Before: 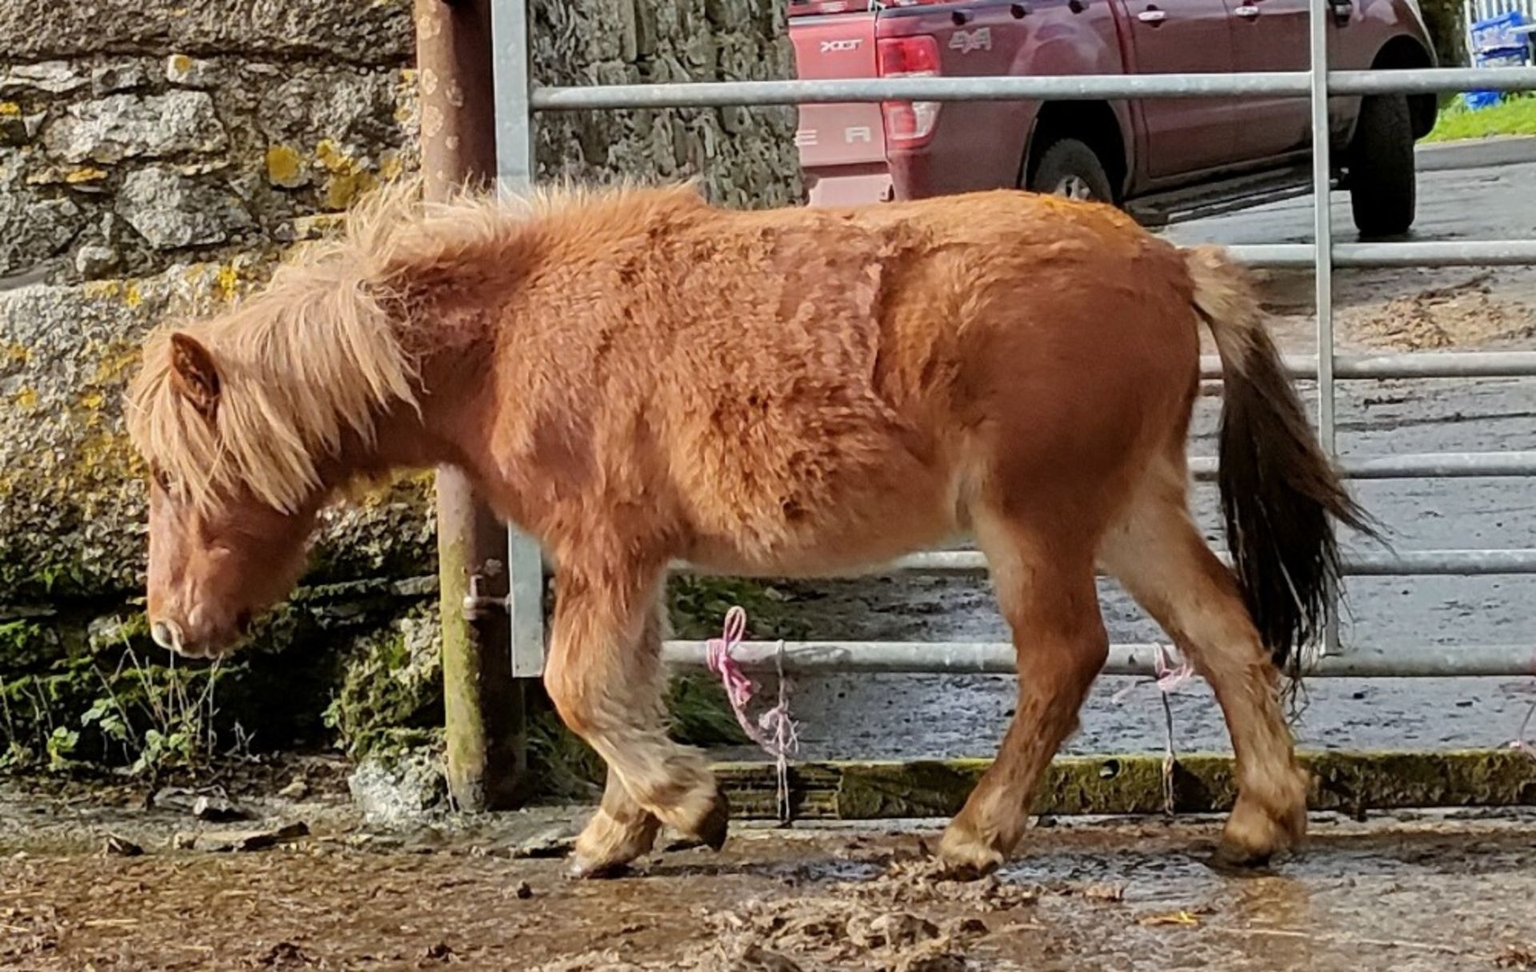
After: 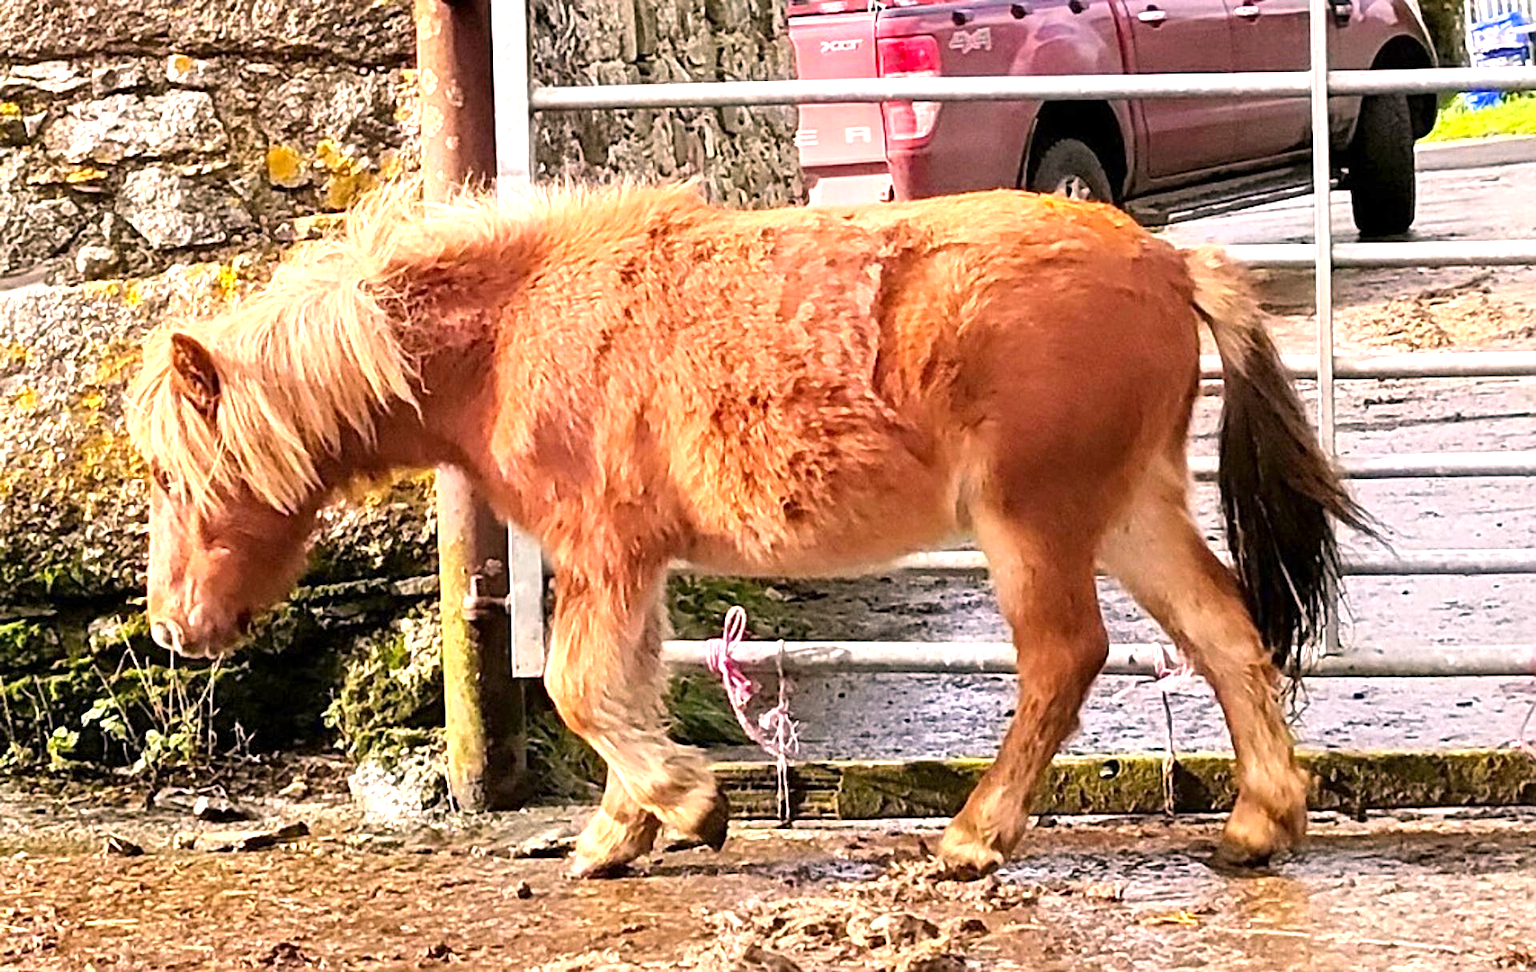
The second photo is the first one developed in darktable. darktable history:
color correction: highlights a* 12.76, highlights b* 5.36
exposure: exposure 1.229 EV, compensate exposure bias true, compensate highlight preservation false
contrast brightness saturation: saturation 0.098
sharpen: on, module defaults
